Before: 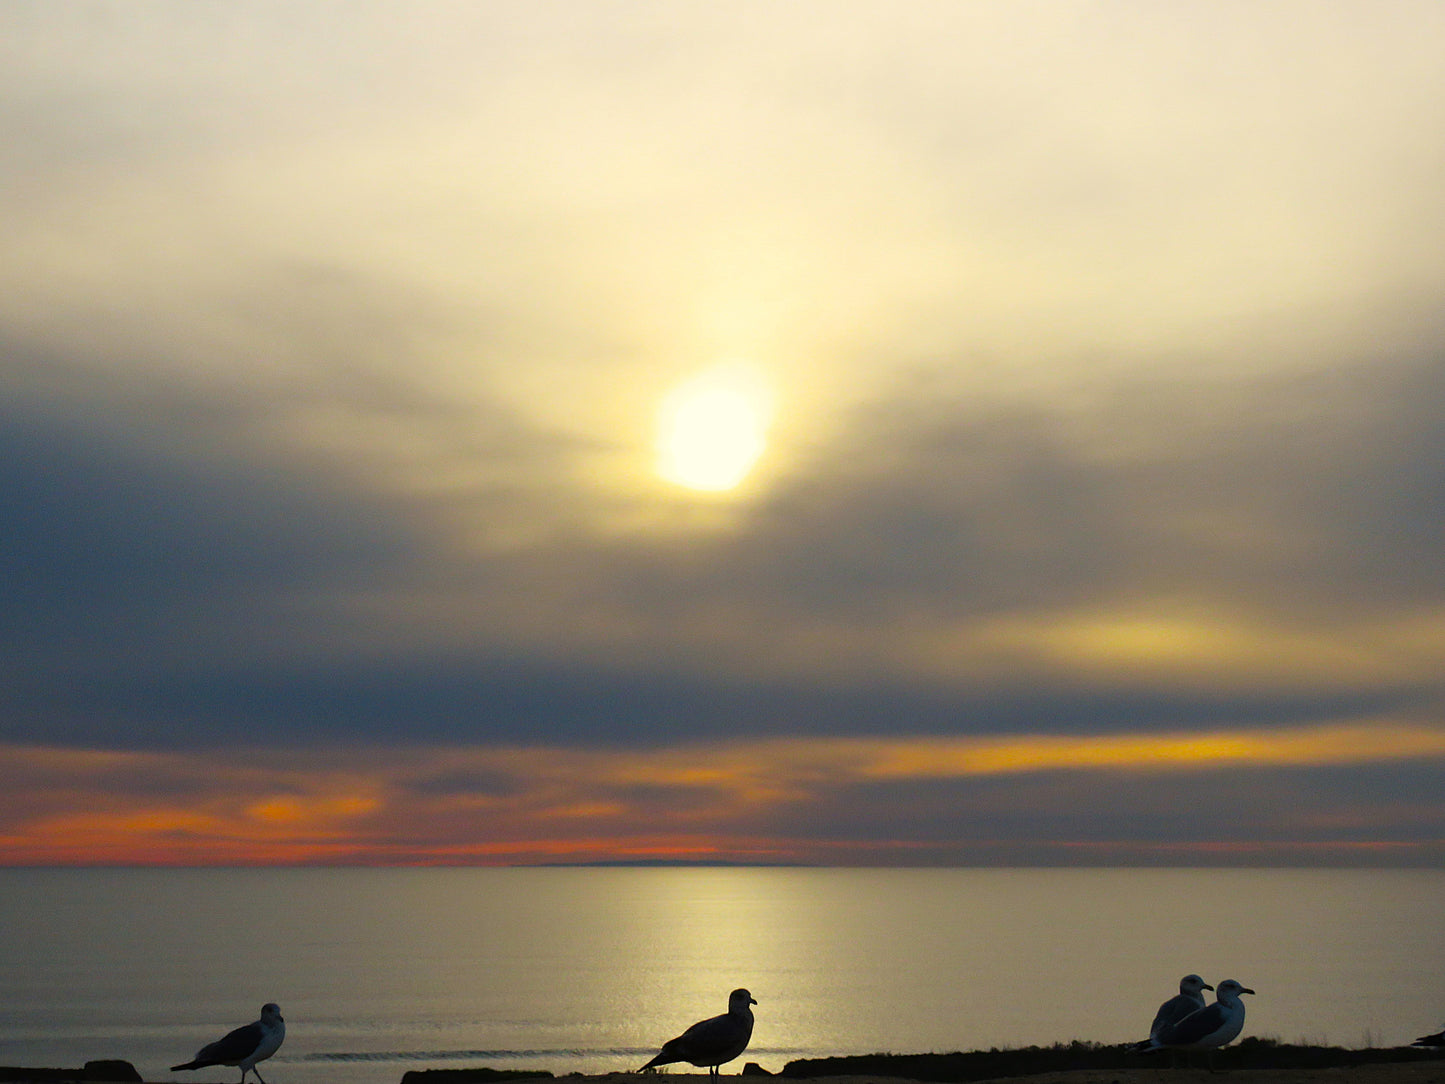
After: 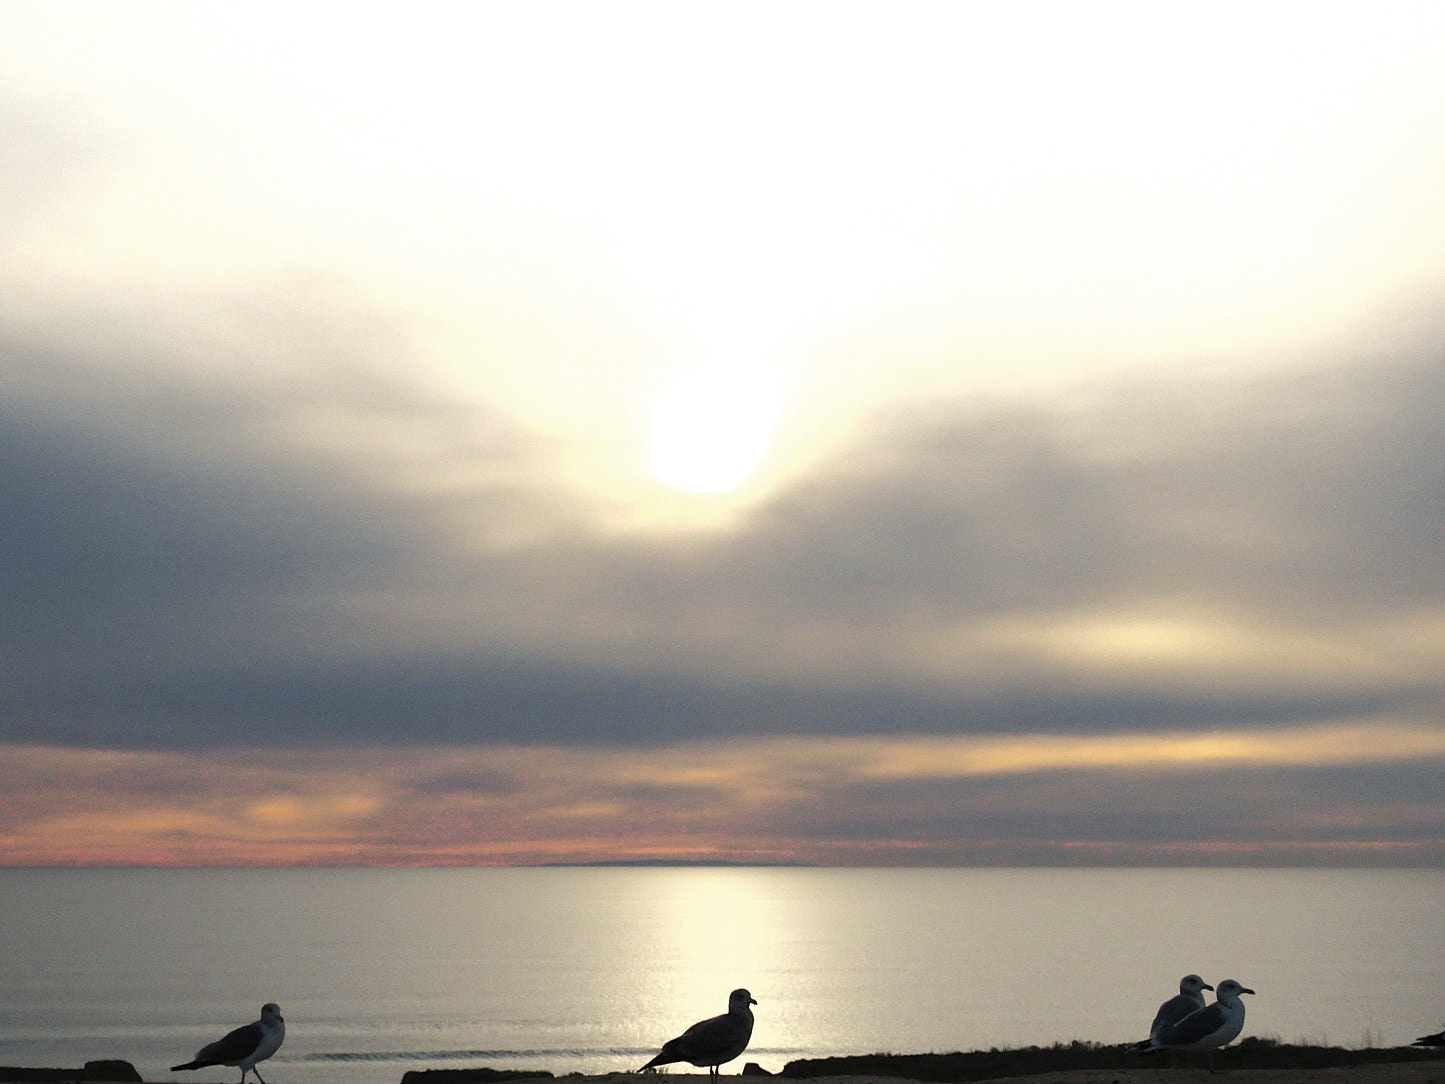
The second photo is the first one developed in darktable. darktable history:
exposure: exposure 0.921 EV, compensate highlight preservation false
velvia: strength 17%
color zones: curves: ch0 [(0, 0.6) (0.129, 0.508) (0.193, 0.483) (0.429, 0.5) (0.571, 0.5) (0.714, 0.5) (0.857, 0.5) (1, 0.6)]; ch1 [(0, 0.481) (0.112, 0.245) (0.213, 0.223) (0.429, 0.233) (0.571, 0.231) (0.683, 0.242) (0.857, 0.296) (1, 0.481)]
